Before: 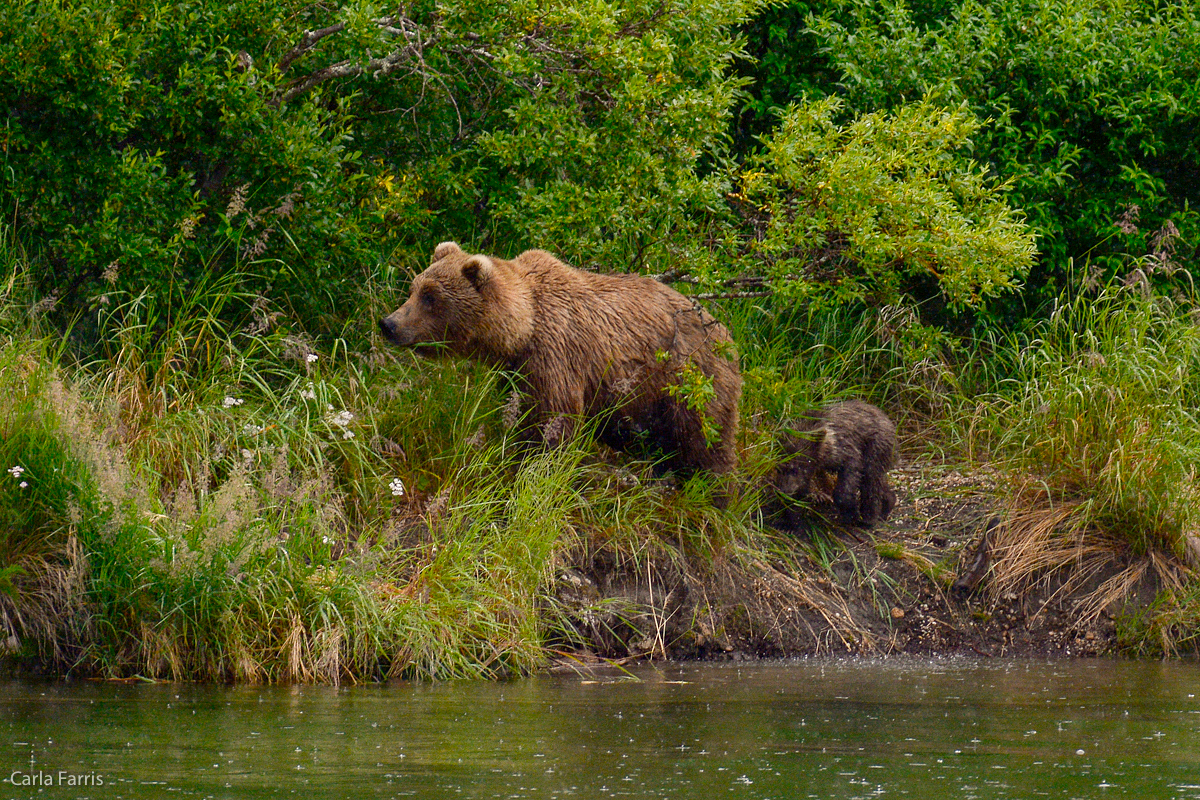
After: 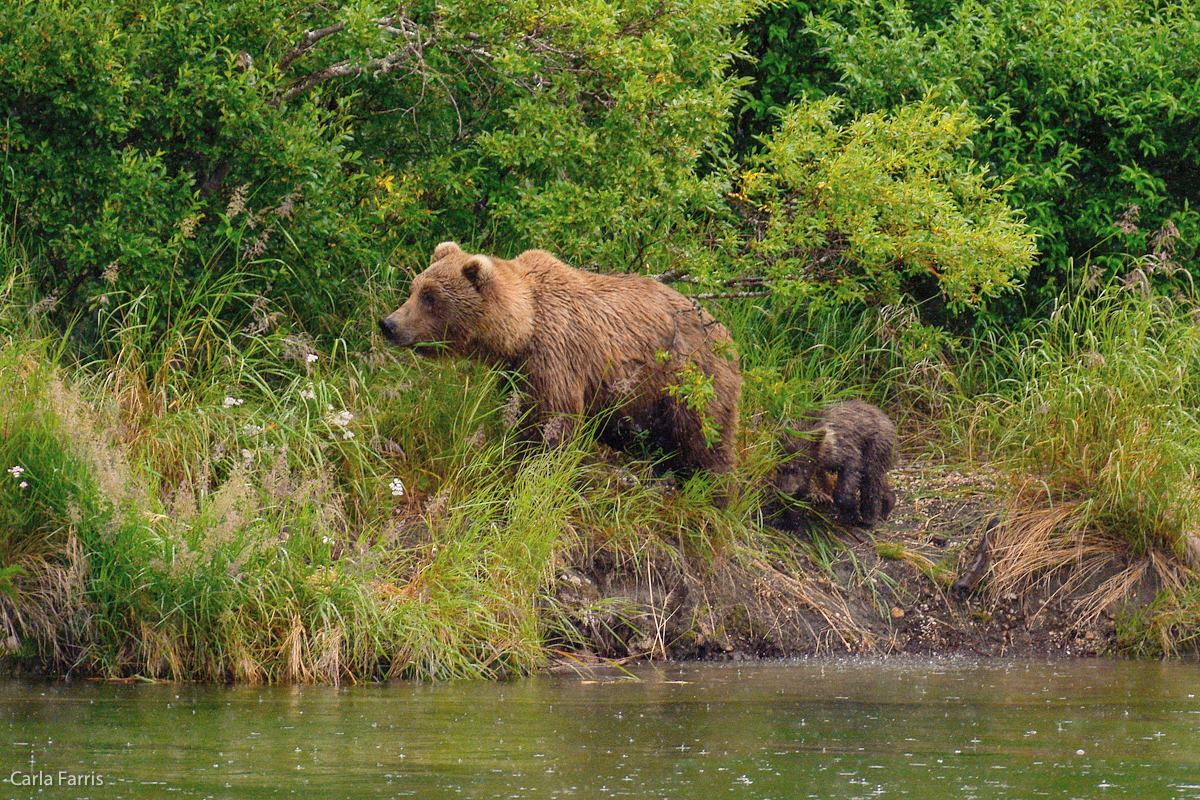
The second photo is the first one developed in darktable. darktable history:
shadows and highlights: shadows 29.32, highlights -29.32, low approximation 0.01, soften with gaussian
contrast brightness saturation: brightness 0.15
